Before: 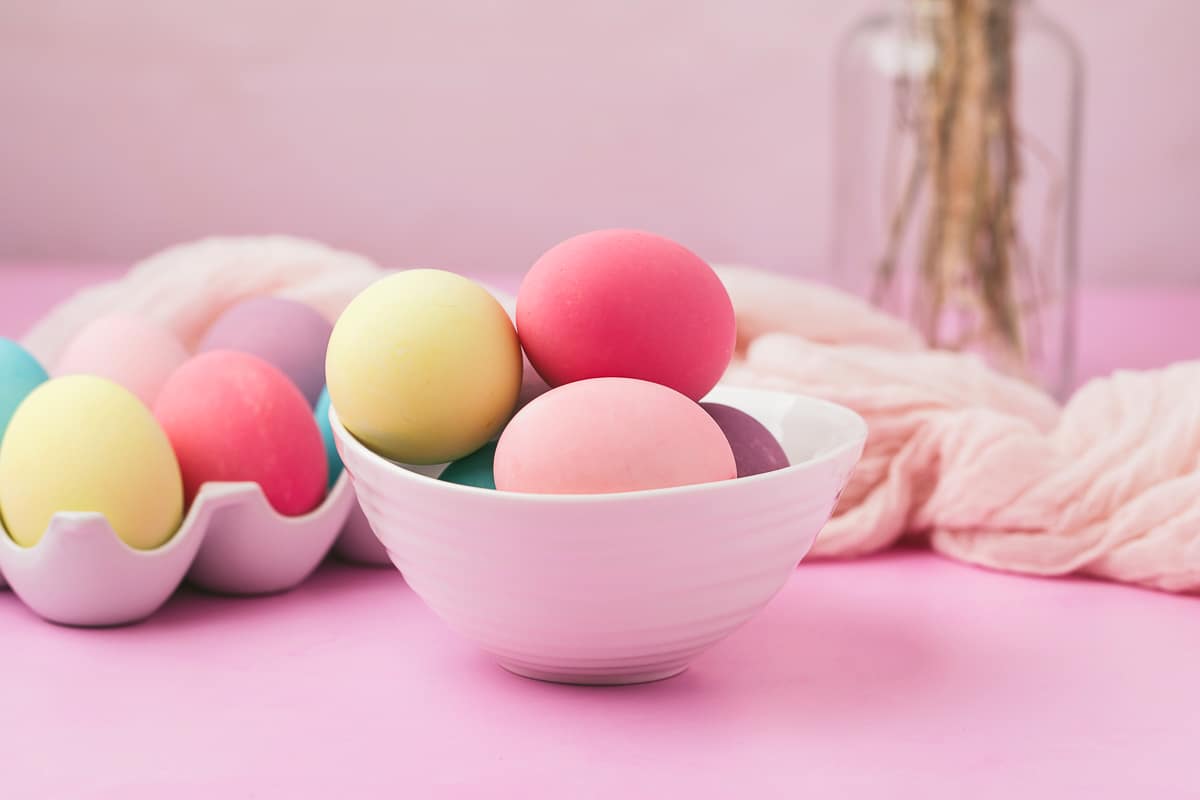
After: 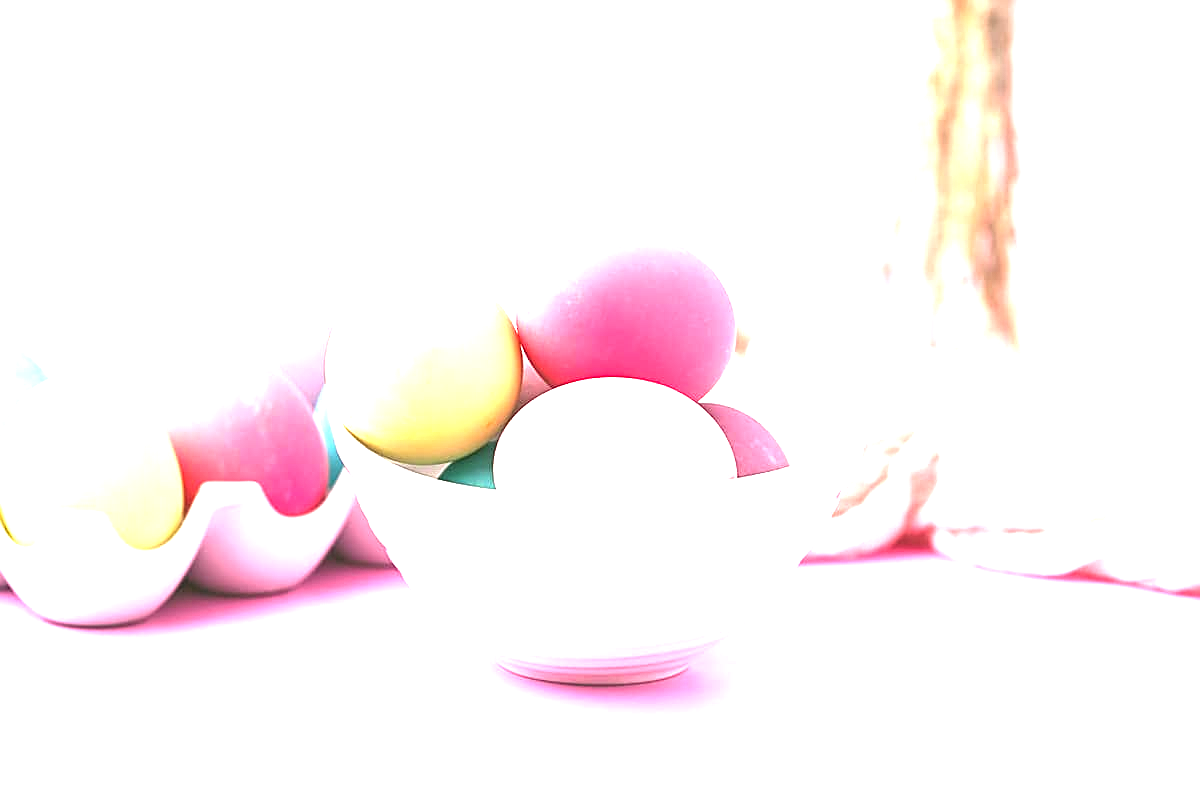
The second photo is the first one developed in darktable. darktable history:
sharpen: amount 0.55
exposure: exposure 2.003 EV, compensate highlight preservation false
